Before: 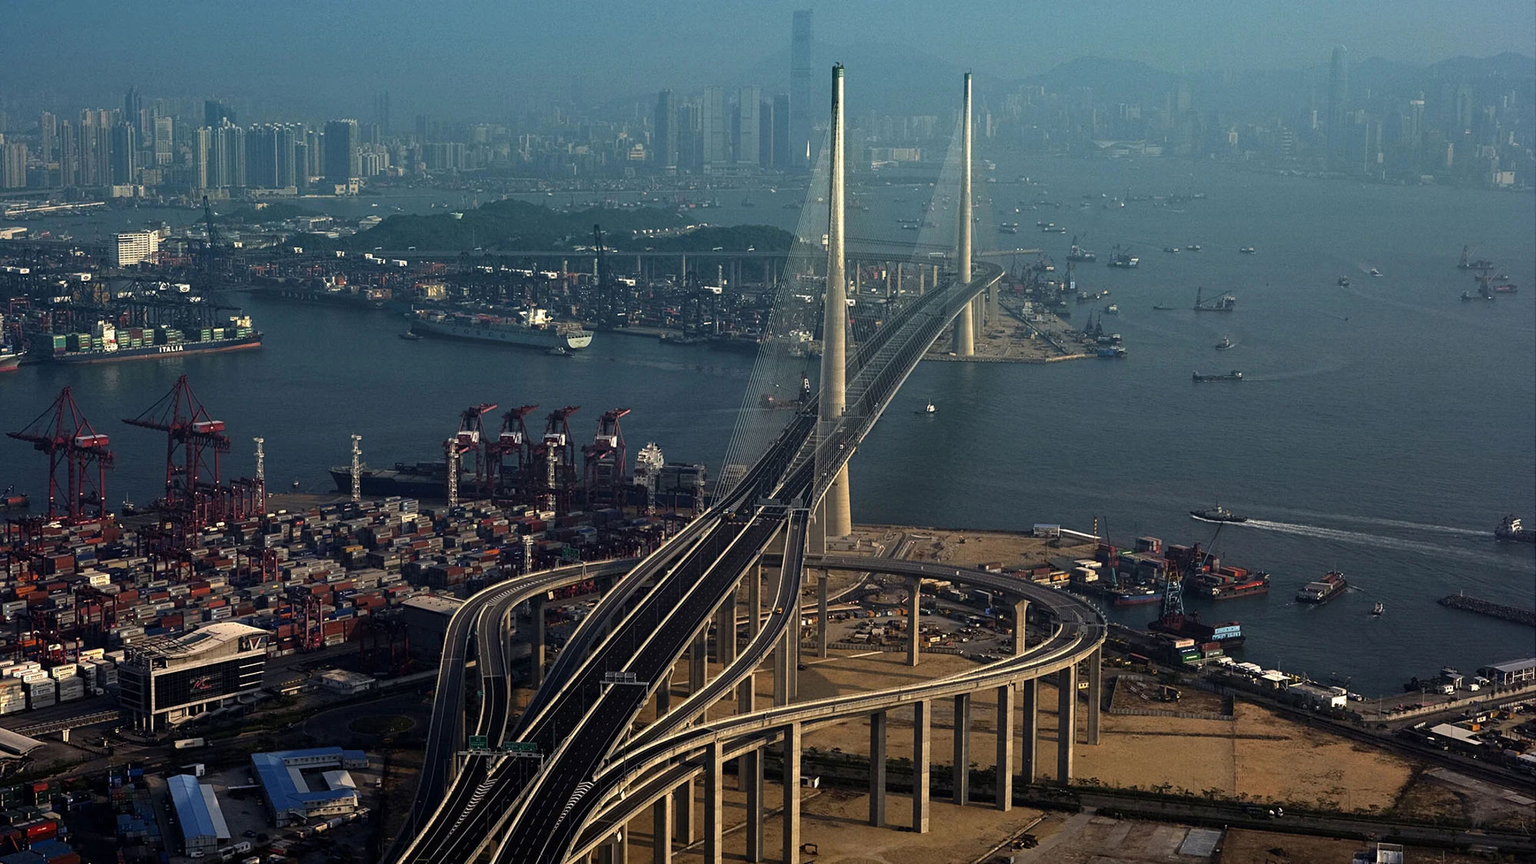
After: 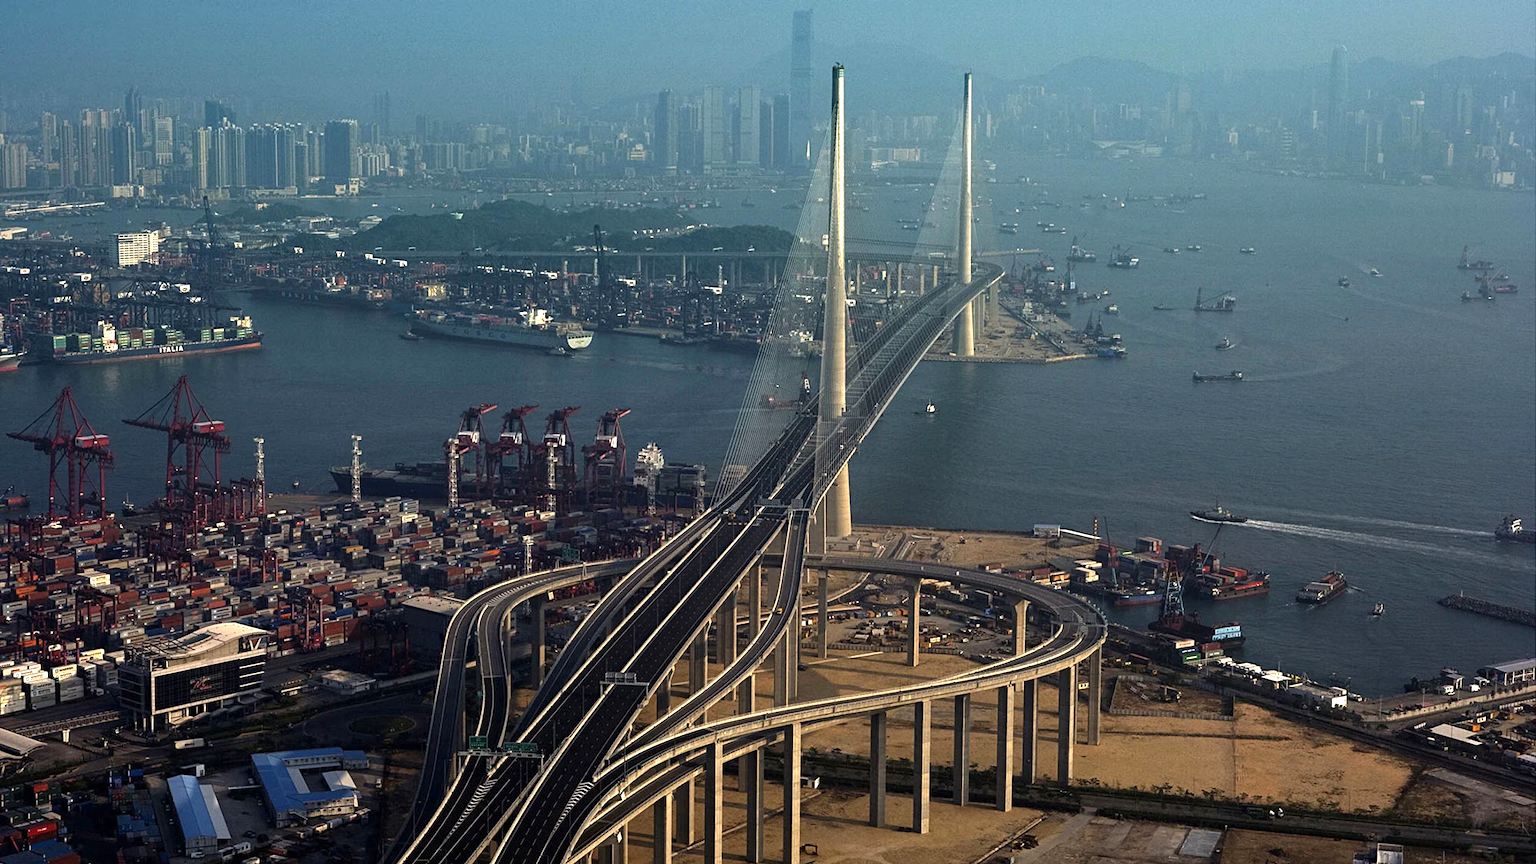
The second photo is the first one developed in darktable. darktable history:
exposure: exposure 0.492 EV, compensate highlight preservation false
